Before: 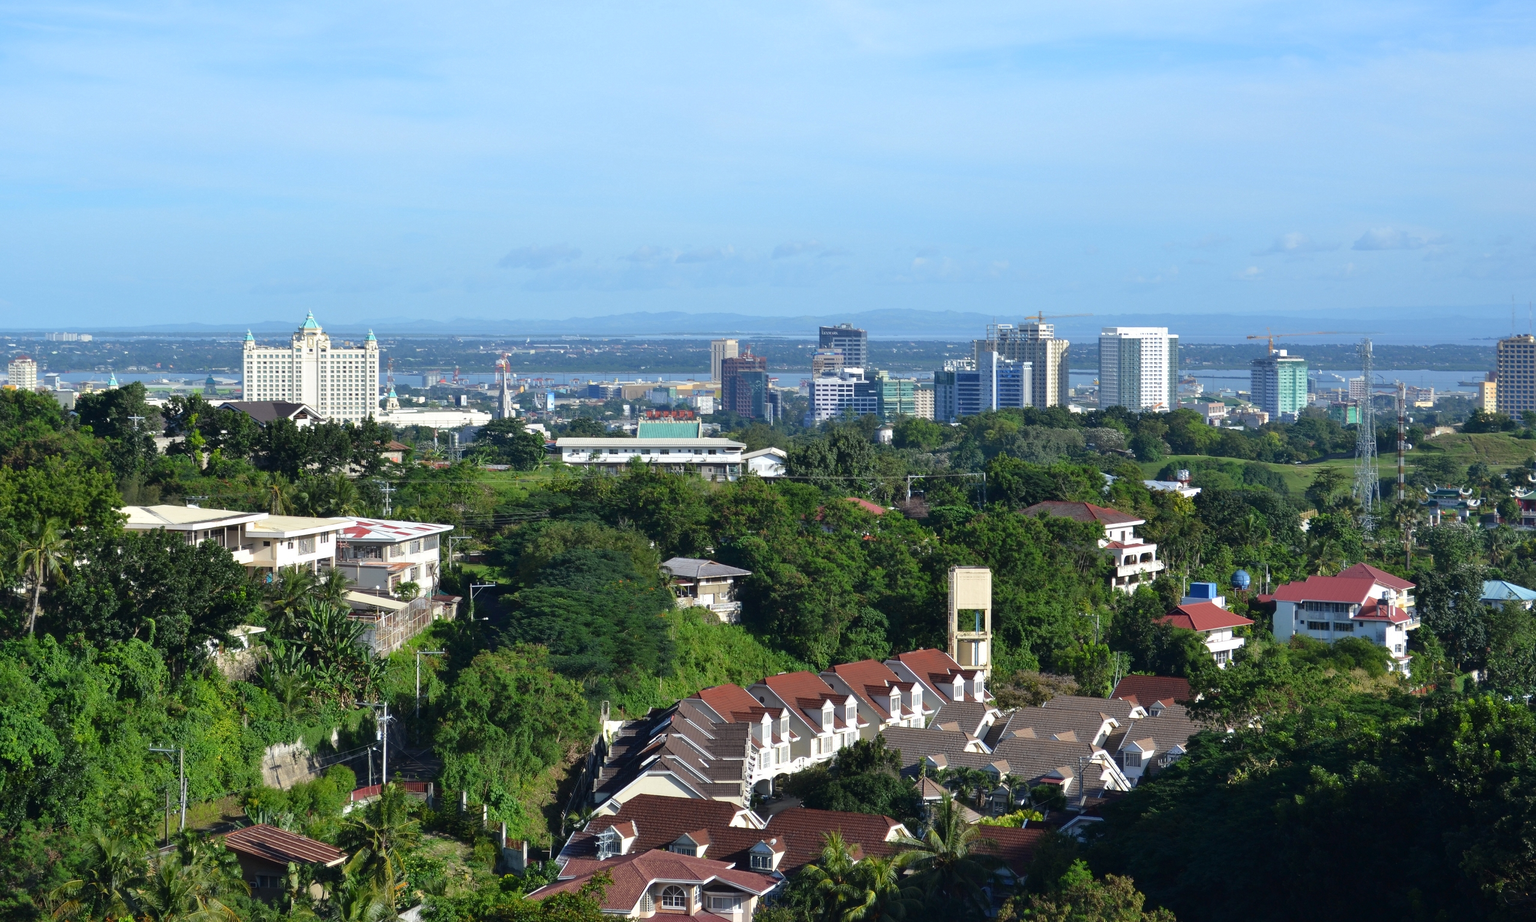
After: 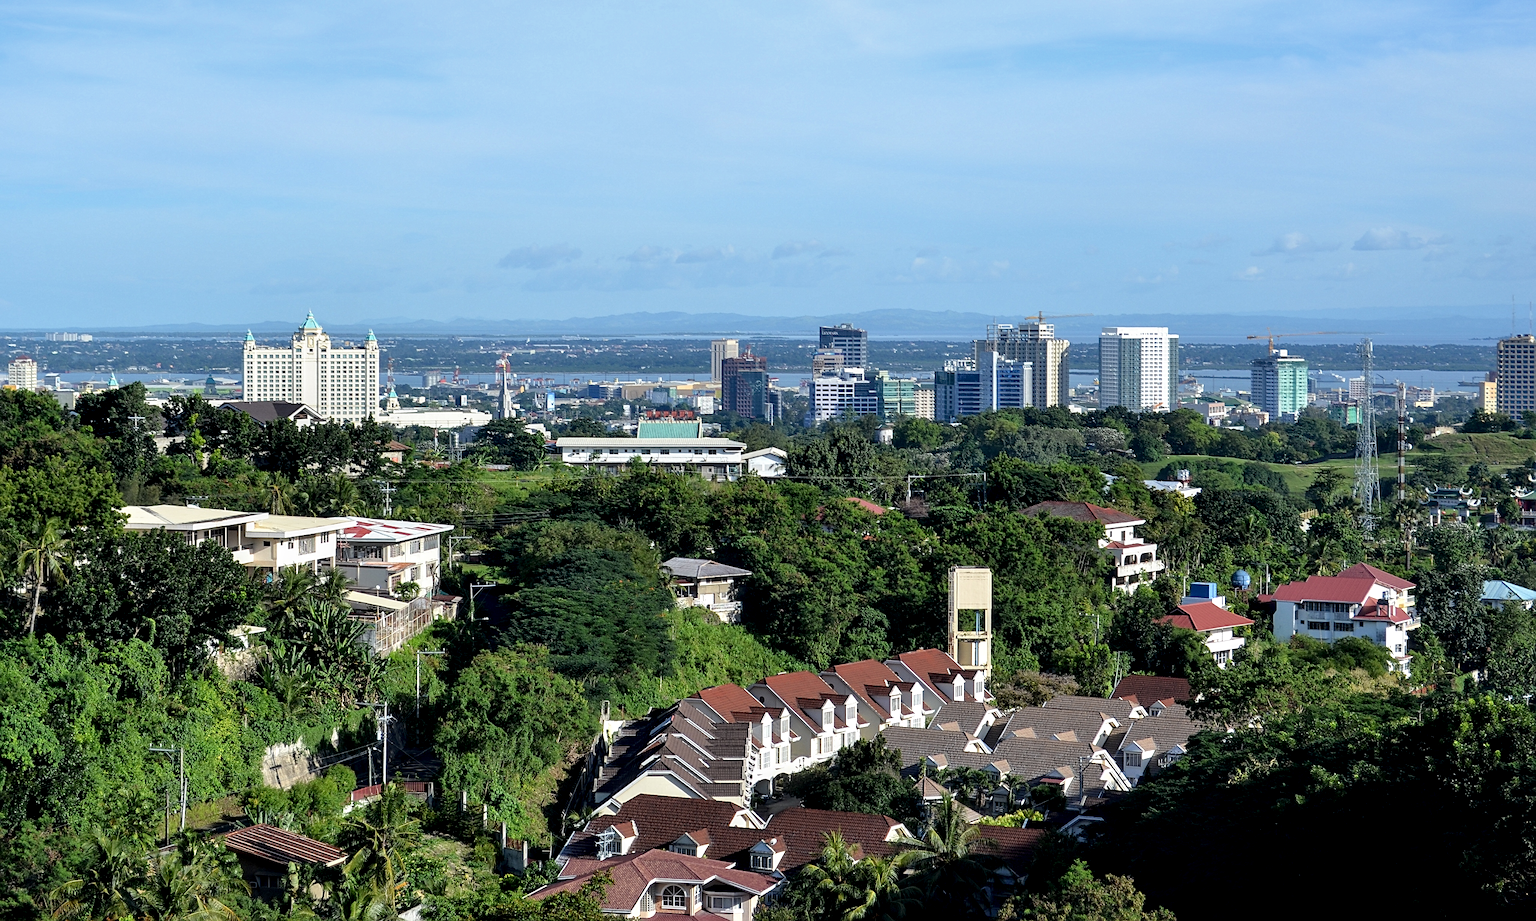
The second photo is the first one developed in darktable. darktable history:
sharpen: on, module defaults
local contrast: detail 135%, midtone range 0.747
filmic rgb: black relative exposure -11.32 EV, white relative exposure 3.24 EV, hardness 6.81, color science v6 (2022)
